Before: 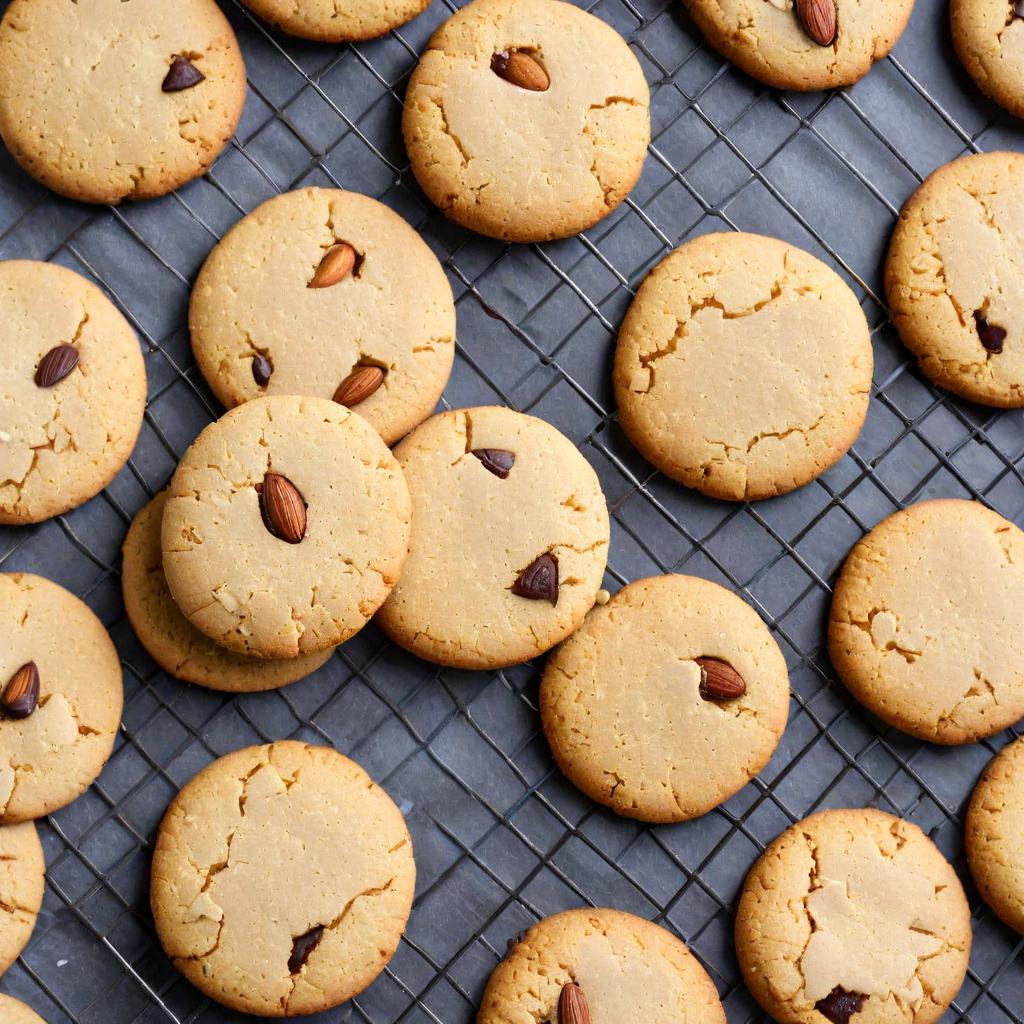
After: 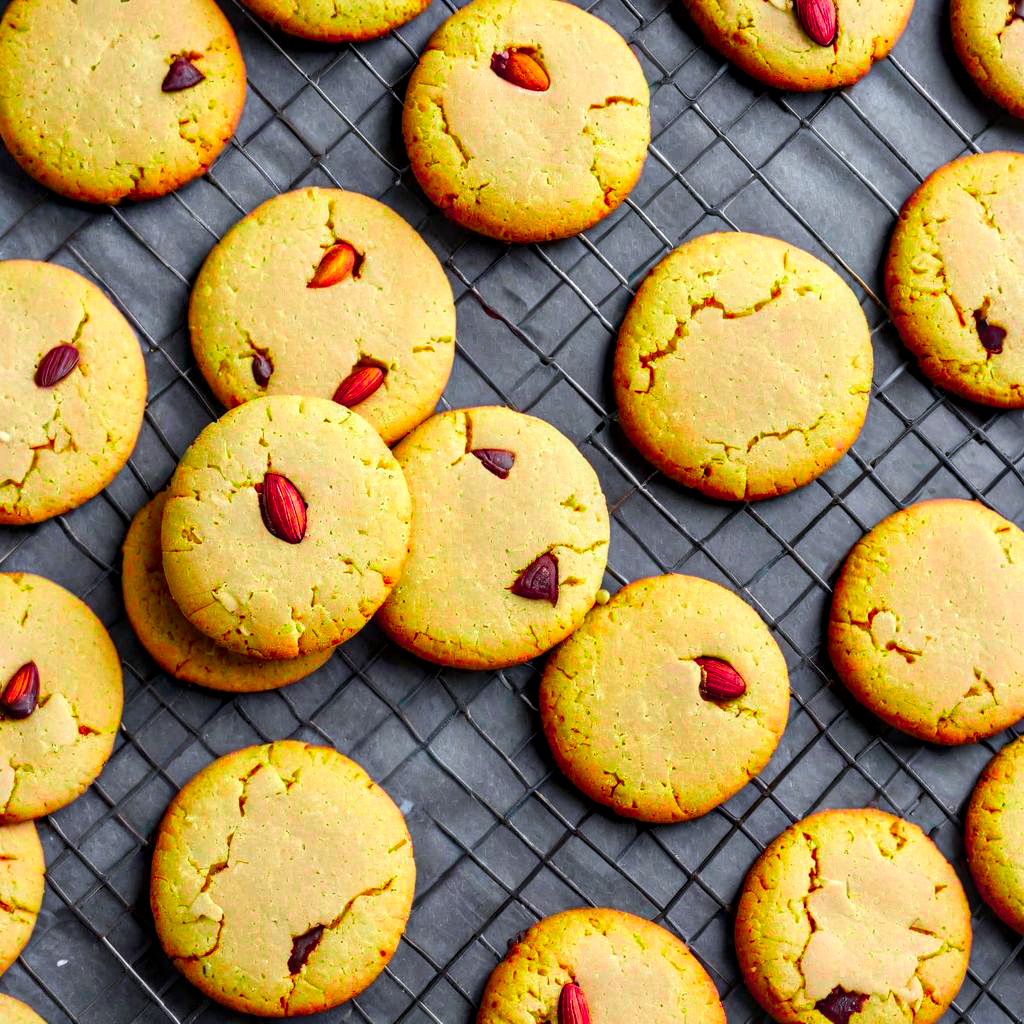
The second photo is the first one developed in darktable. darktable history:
local contrast: detail 130%
color balance rgb: linear chroma grading › global chroma 15%, perceptual saturation grading › global saturation 30%
color zones: curves: ch0 [(0, 0.533) (0.126, 0.533) (0.234, 0.533) (0.368, 0.357) (0.5, 0.5) (0.625, 0.5) (0.74, 0.637) (0.875, 0.5)]; ch1 [(0.004, 0.708) (0.129, 0.662) (0.25, 0.5) (0.375, 0.331) (0.496, 0.396) (0.625, 0.649) (0.739, 0.26) (0.875, 0.5) (1, 0.478)]; ch2 [(0, 0.409) (0.132, 0.403) (0.236, 0.558) (0.379, 0.448) (0.5, 0.5) (0.625, 0.5) (0.691, 0.39) (0.875, 0.5)]
